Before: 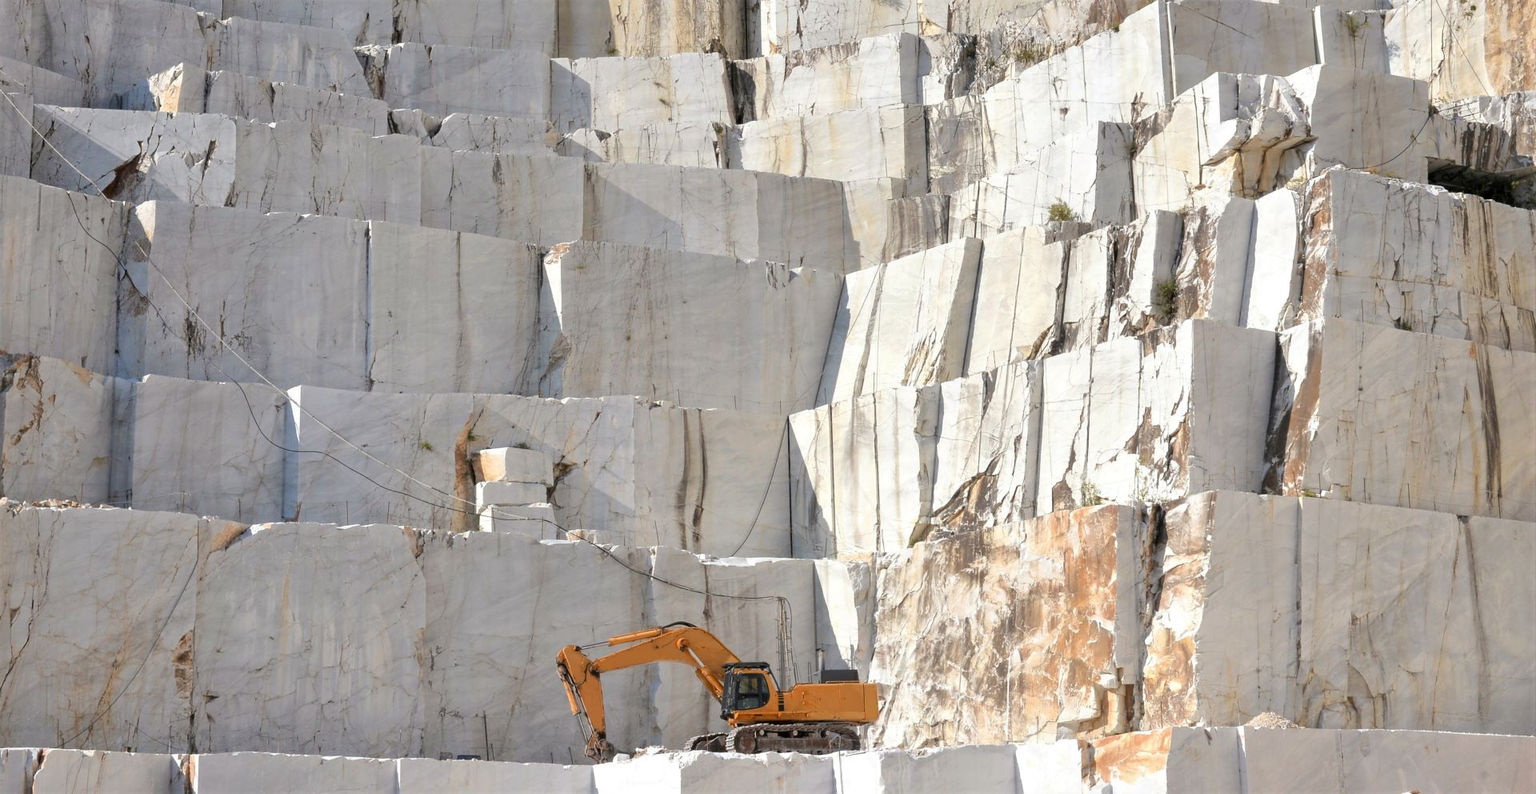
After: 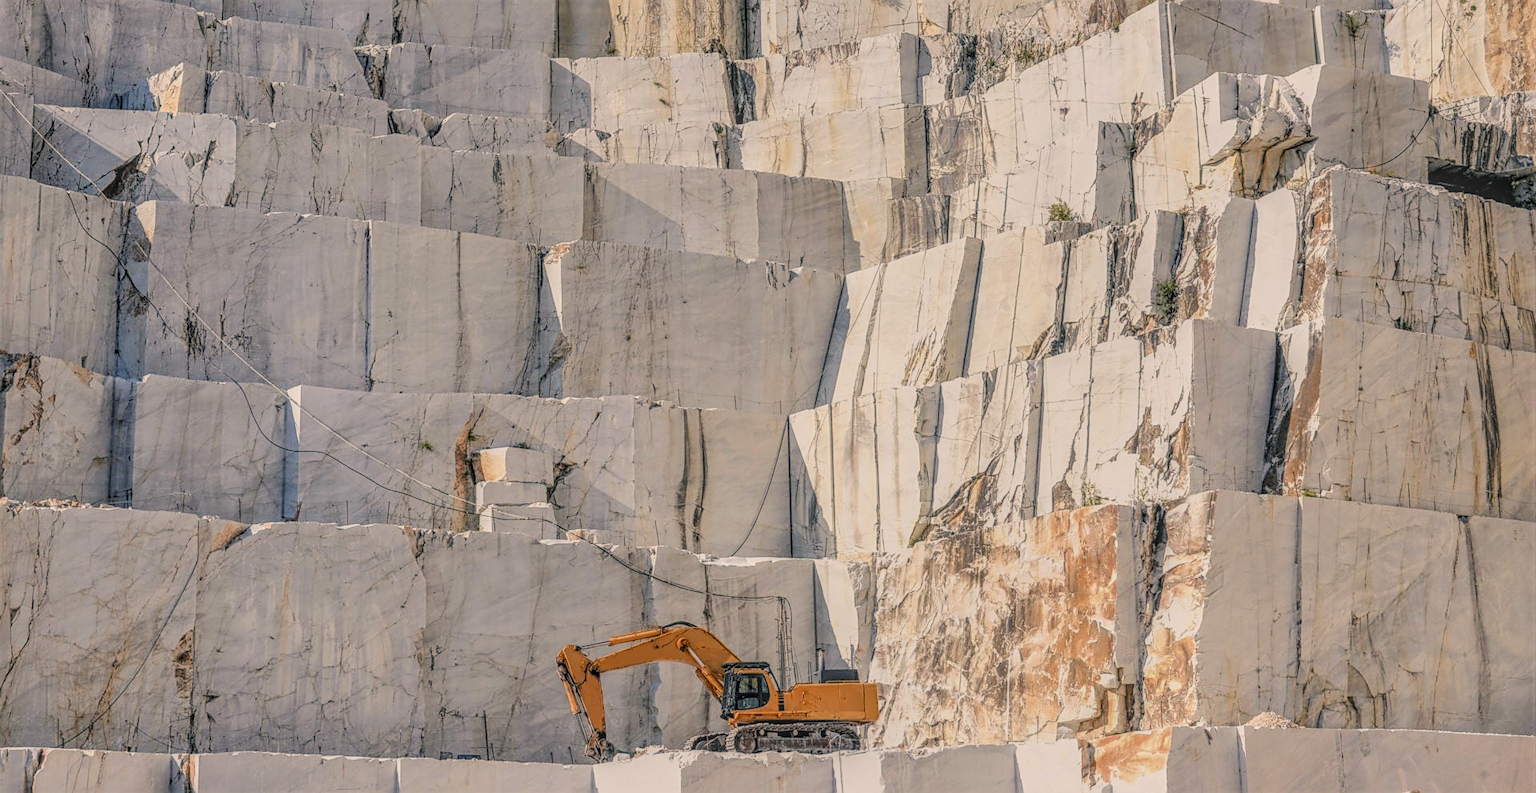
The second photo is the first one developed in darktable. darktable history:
local contrast: highlights 0%, shadows 0%, detail 200%, midtone range 0.25
sharpen: on, module defaults
tone equalizer: on, module defaults
color balance rgb: shadows lift › chroma 5.41%, shadows lift › hue 240°, highlights gain › chroma 3.74%, highlights gain › hue 60°, saturation formula JzAzBz (2021)
filmic rgb: black relative exposure -6.15 EV, white relative exposure 6.96 EV, hardness 2.23, color science v6 (2022)
color balance: on, module defaults
